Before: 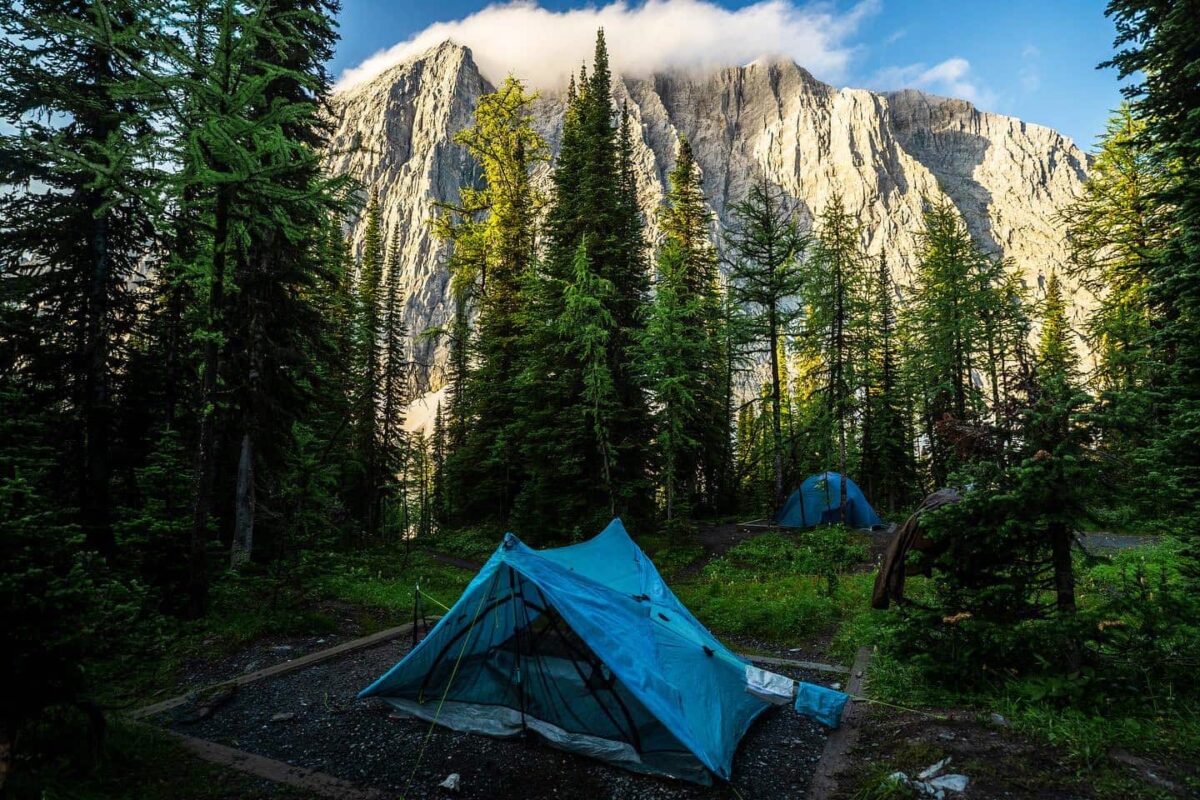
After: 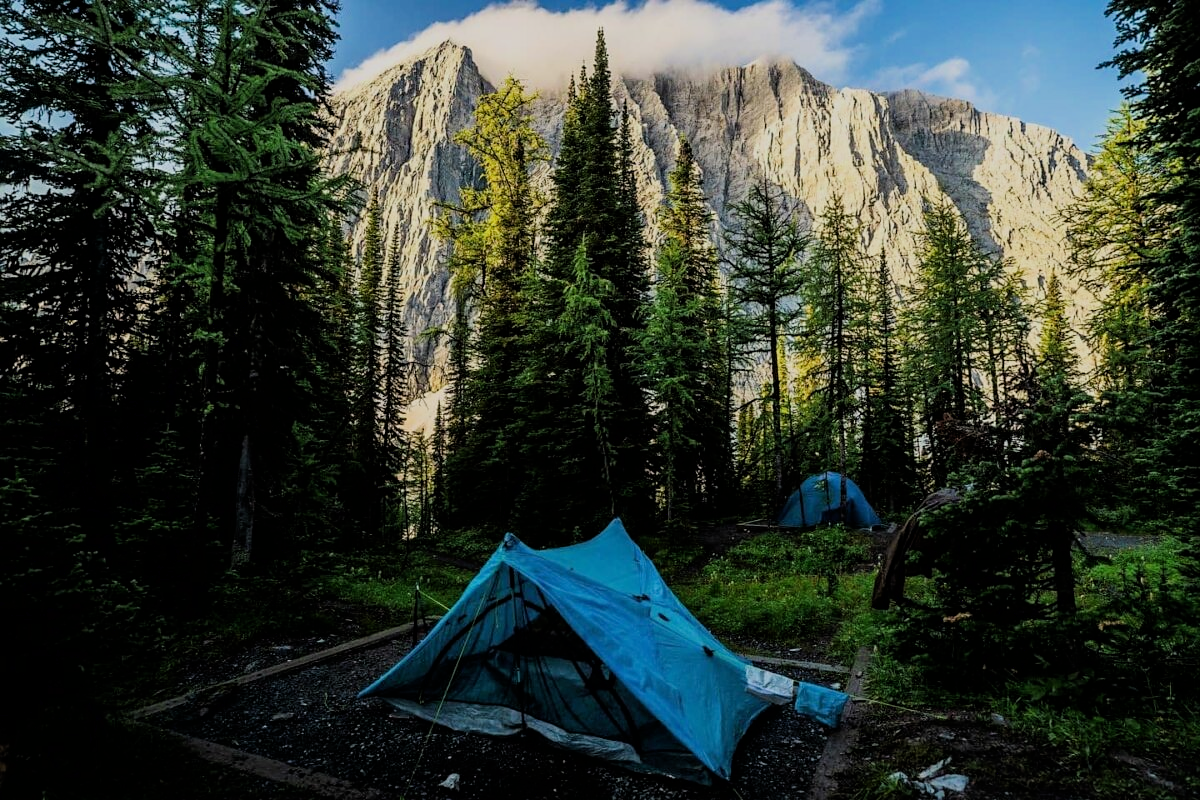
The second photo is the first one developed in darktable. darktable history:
filmic rgb: black relative exposure -6.7 EV, white relative exposure 4.56 EV, threshold 5.94 EV, hardness 3.24, color science v6 (2022), enable highlight reconstruction true
sharpen: amount 0.209
